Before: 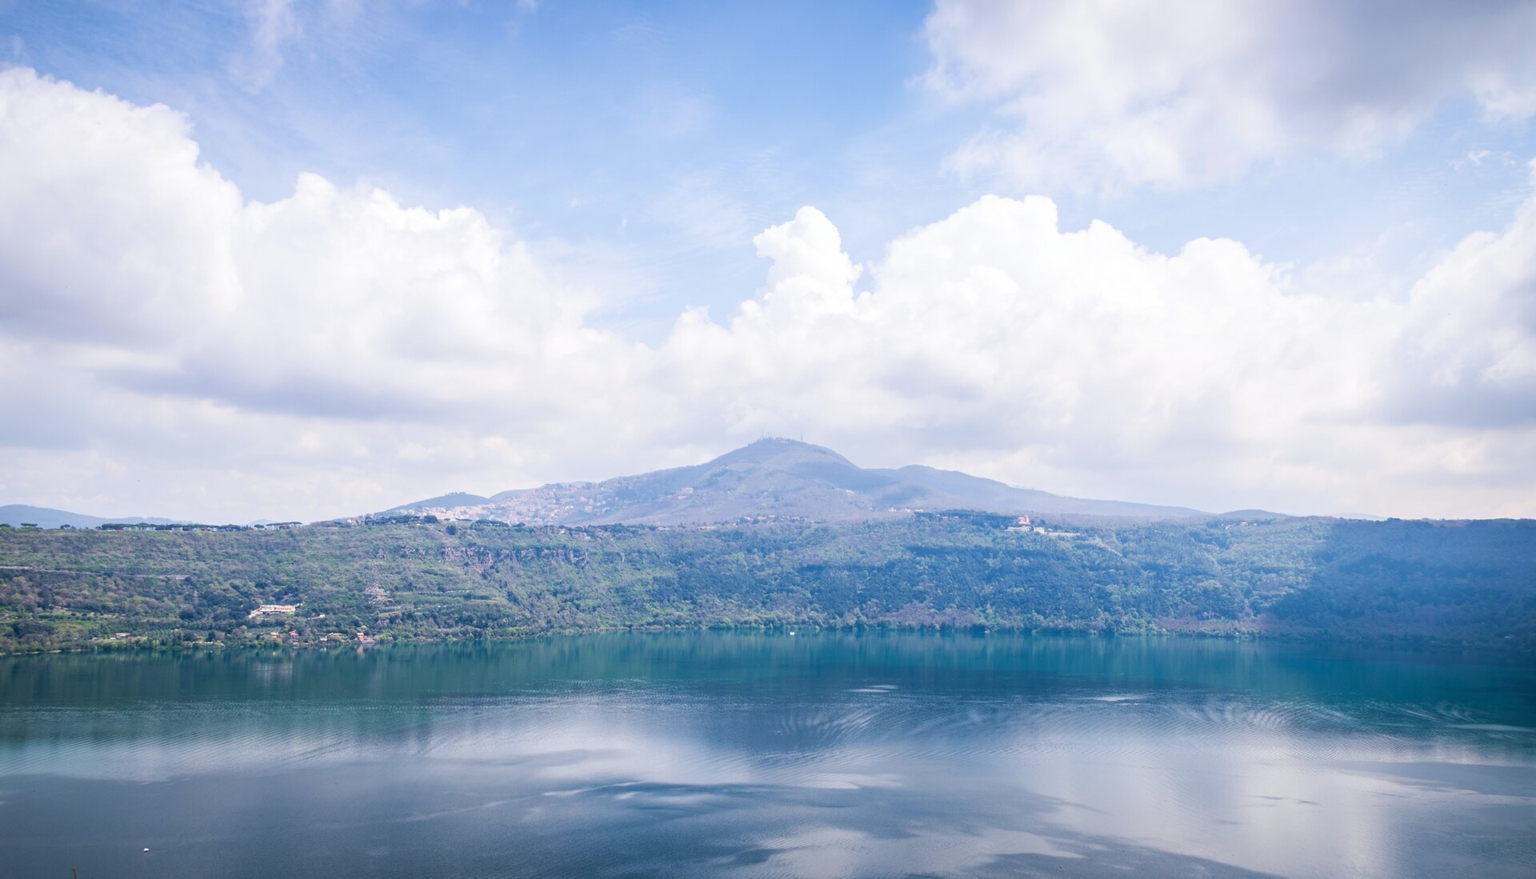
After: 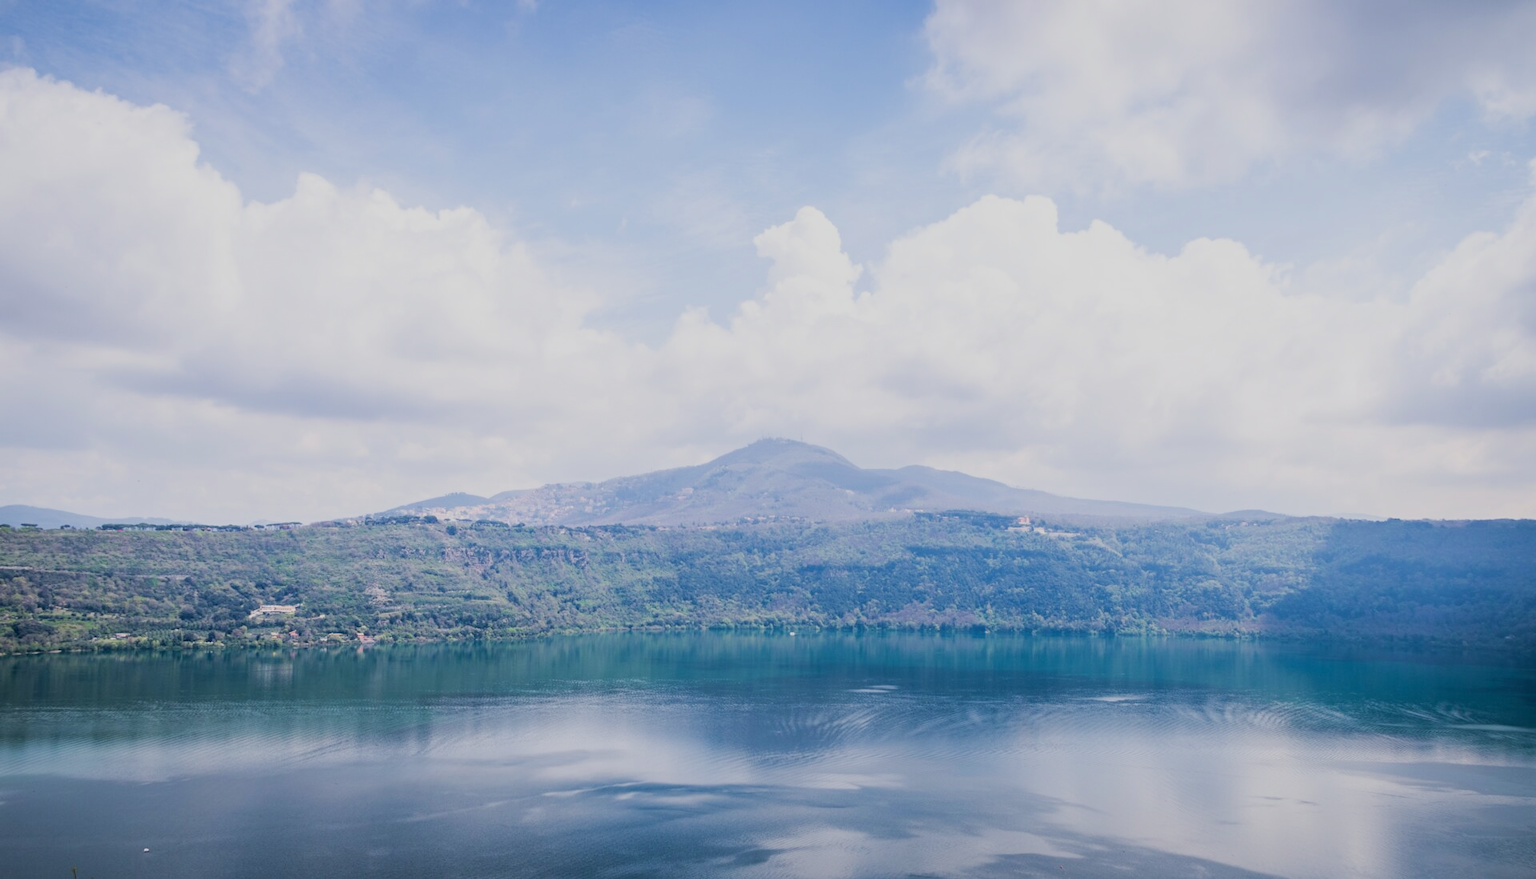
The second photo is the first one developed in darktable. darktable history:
filmic rgb: black relative exposure -7.65 EV, white relative exposure 4.56 EV, threshold 3.06 EV, hardness 3.61, contrast 1.059, iterations of high-quality reconstruction 0, enable highlight reconstruction true
